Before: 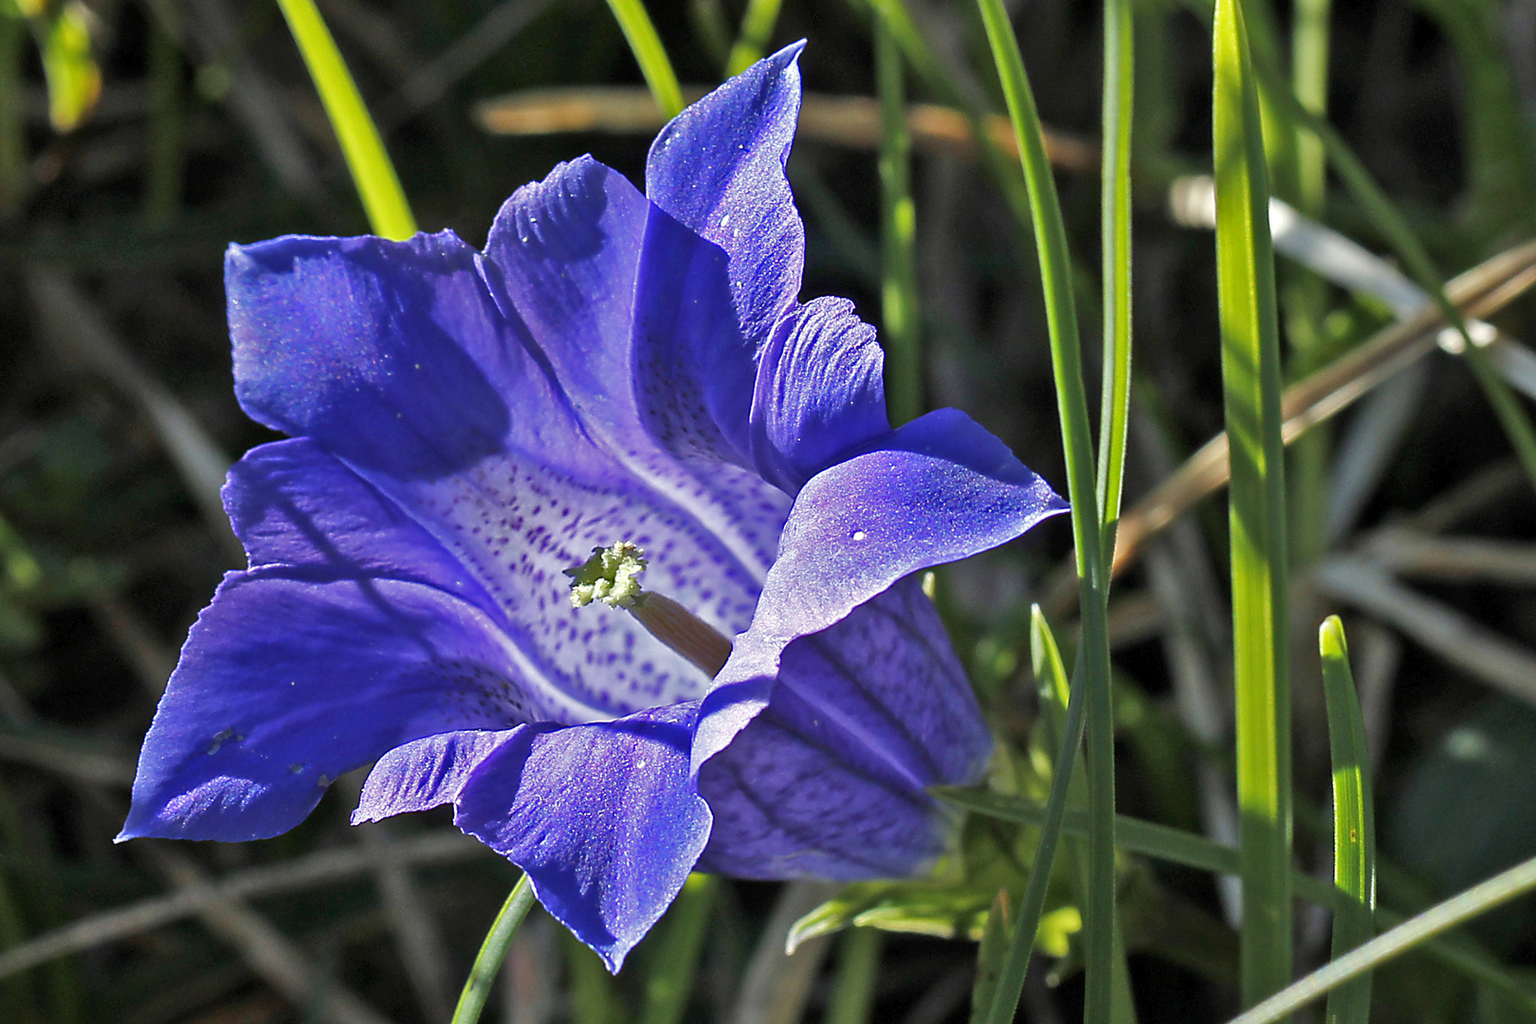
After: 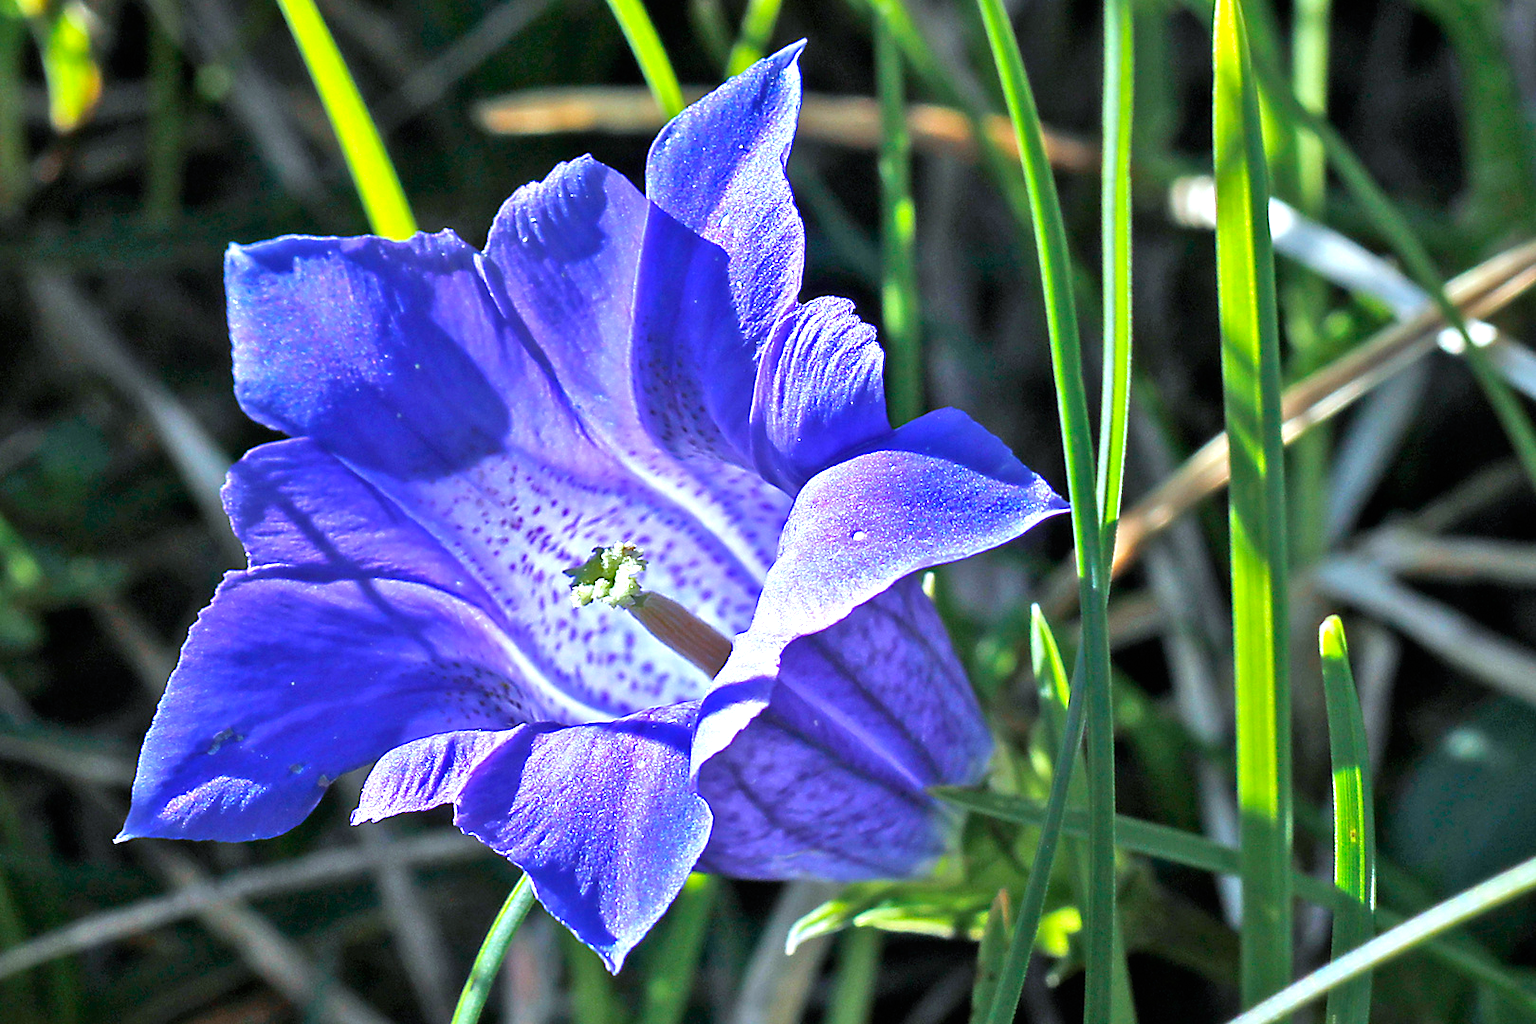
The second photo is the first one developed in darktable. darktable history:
white balance: red 0.931, blue 1.11
exposure: black level correction 0, exposure 0.9 EV, compensate exposure bias true, compensate highlight preservation false
